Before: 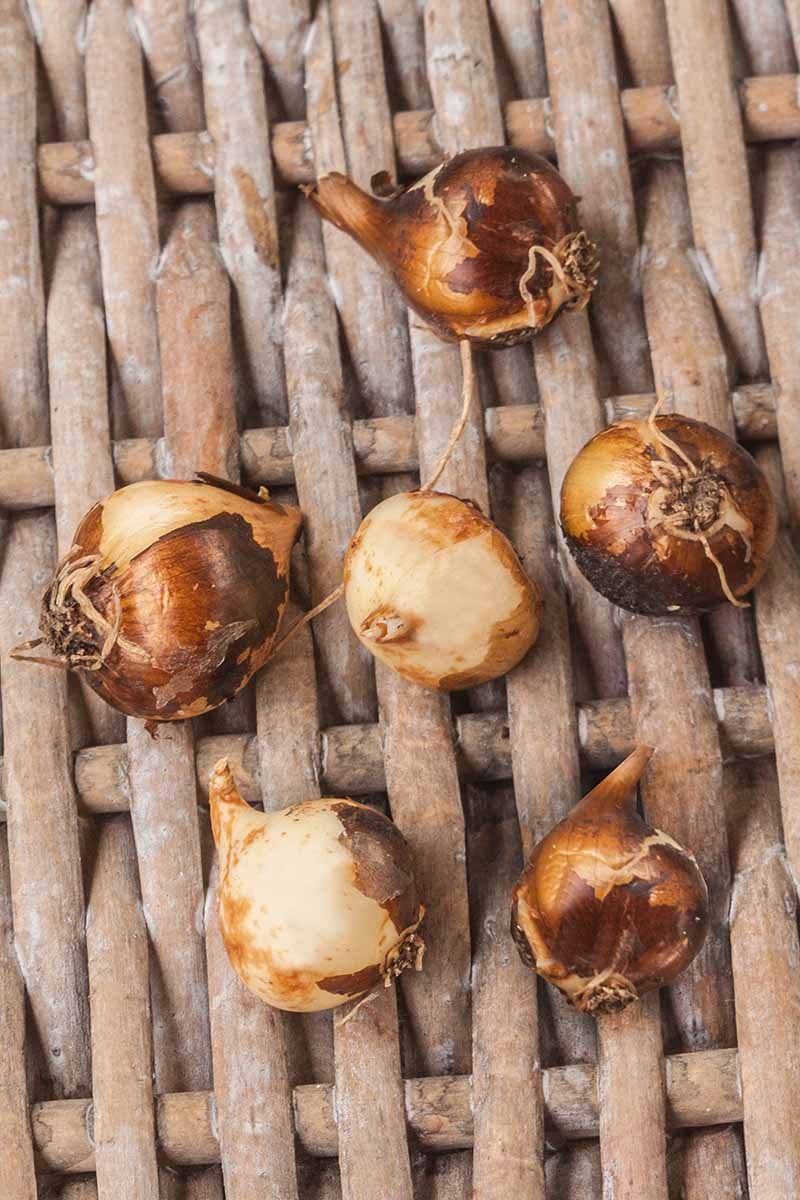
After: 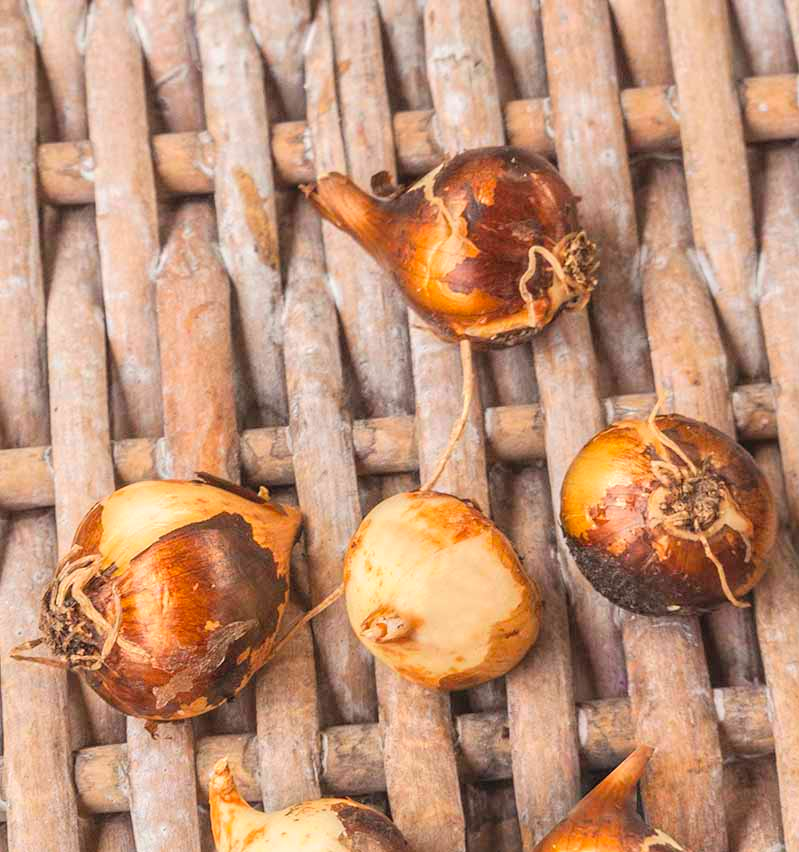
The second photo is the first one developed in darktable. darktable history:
local contrast: highlights 101%, shadows 100%, detail 120%, midtone range 0.2
contrast brightness saturation: contrast 0.065, brightness 0.18, saturation 0.408
crop: right 0%, bottom 28.967%
